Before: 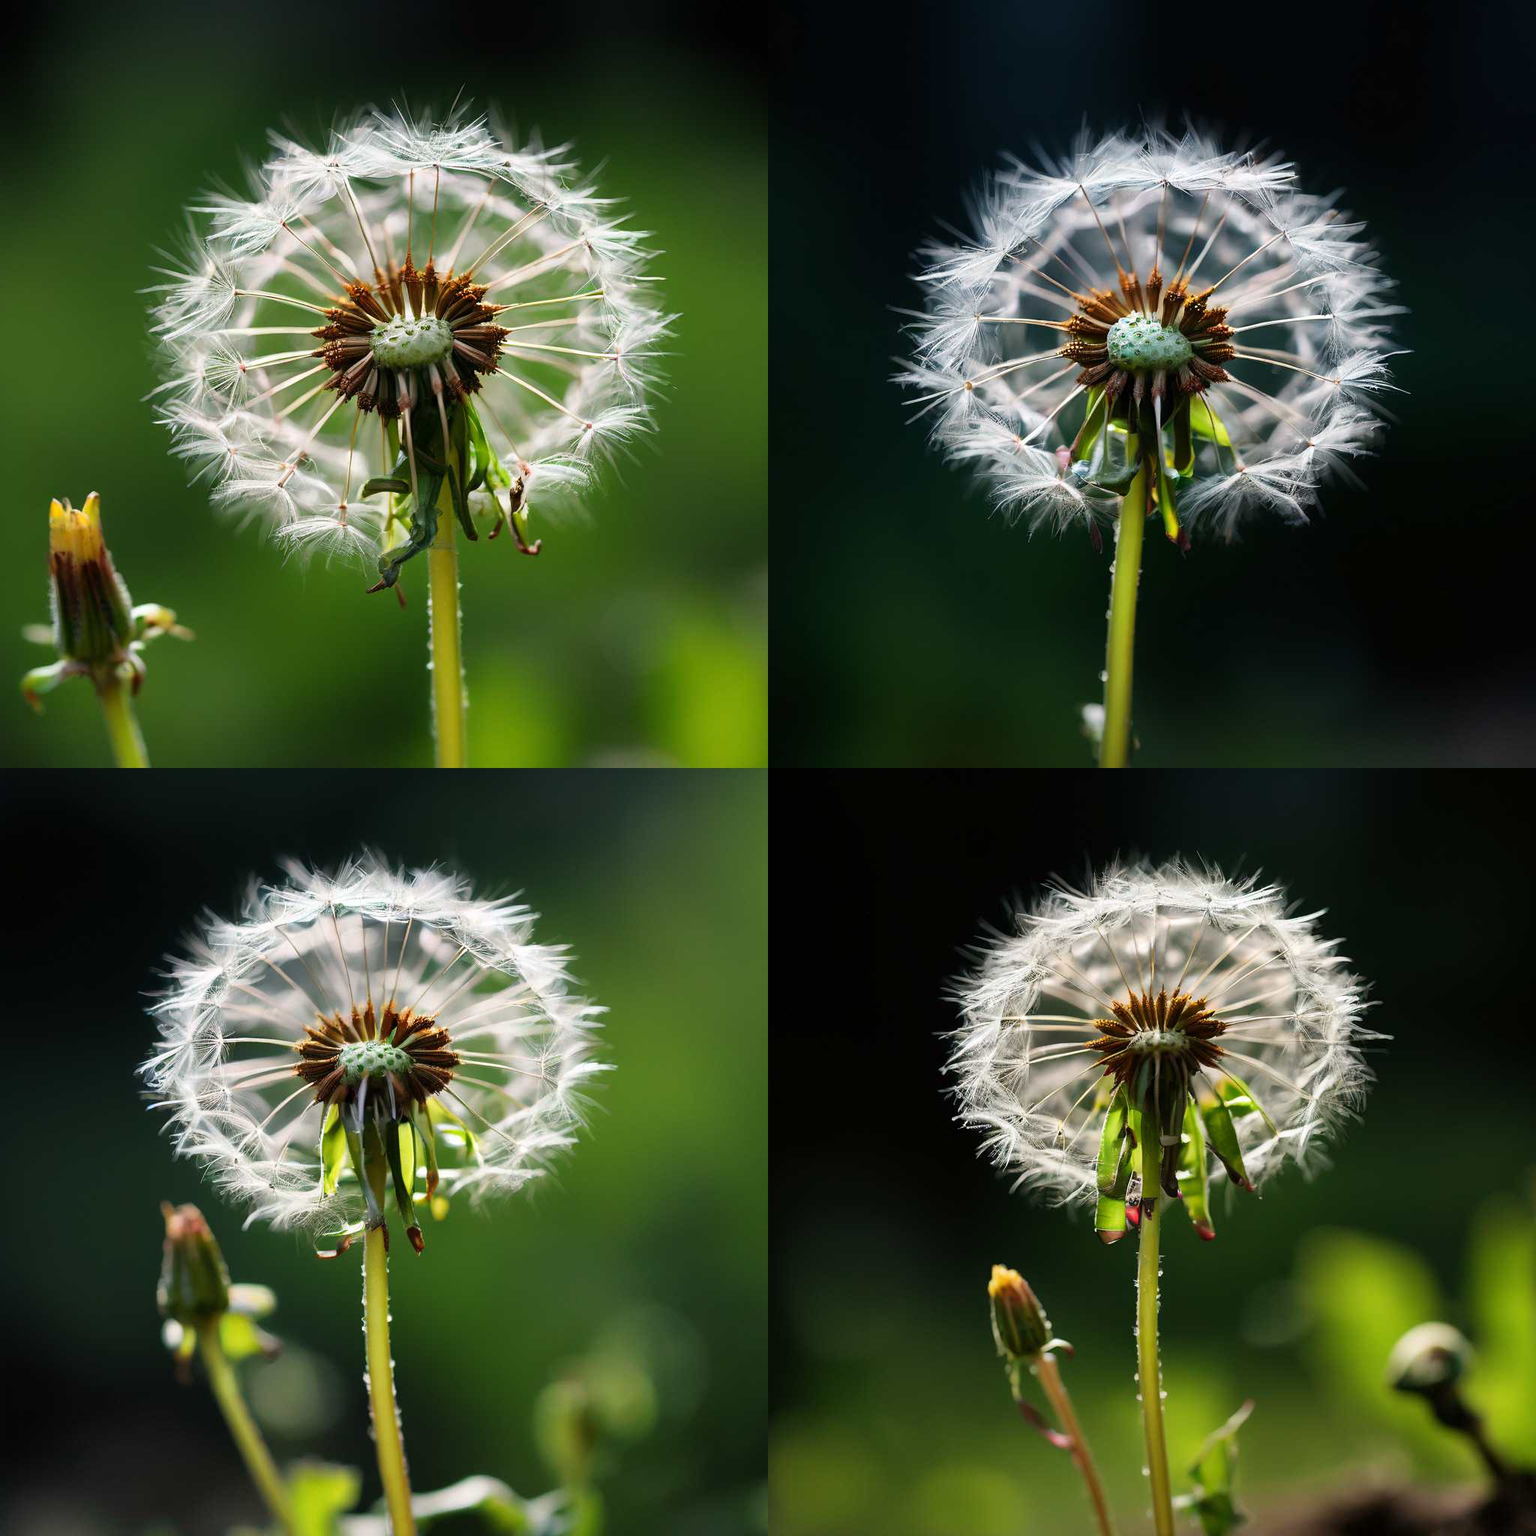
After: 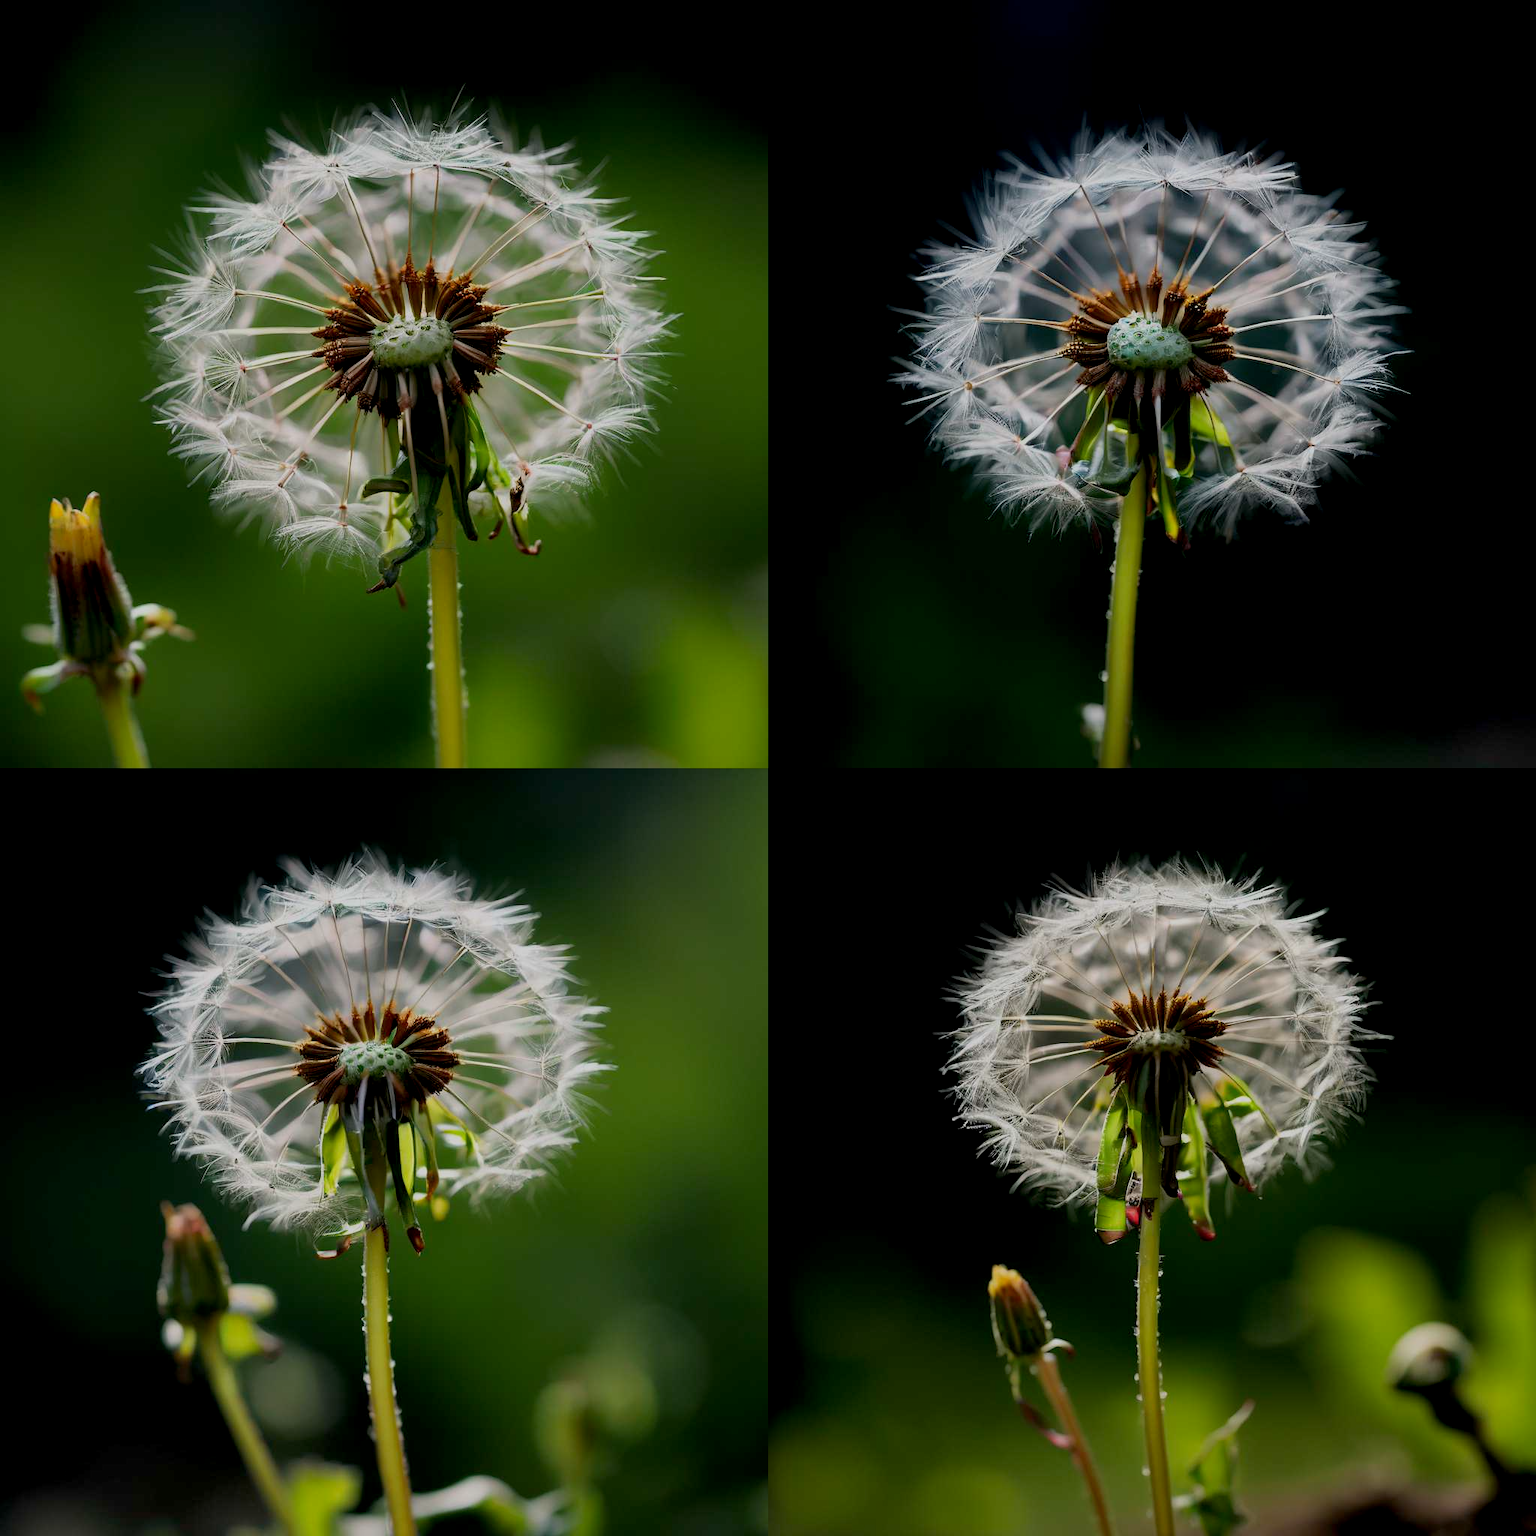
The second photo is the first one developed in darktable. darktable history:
exposure: black level correction 0.009, exposure -0.665 EV, compensate exposure bias true, compensate highlight preservation false
